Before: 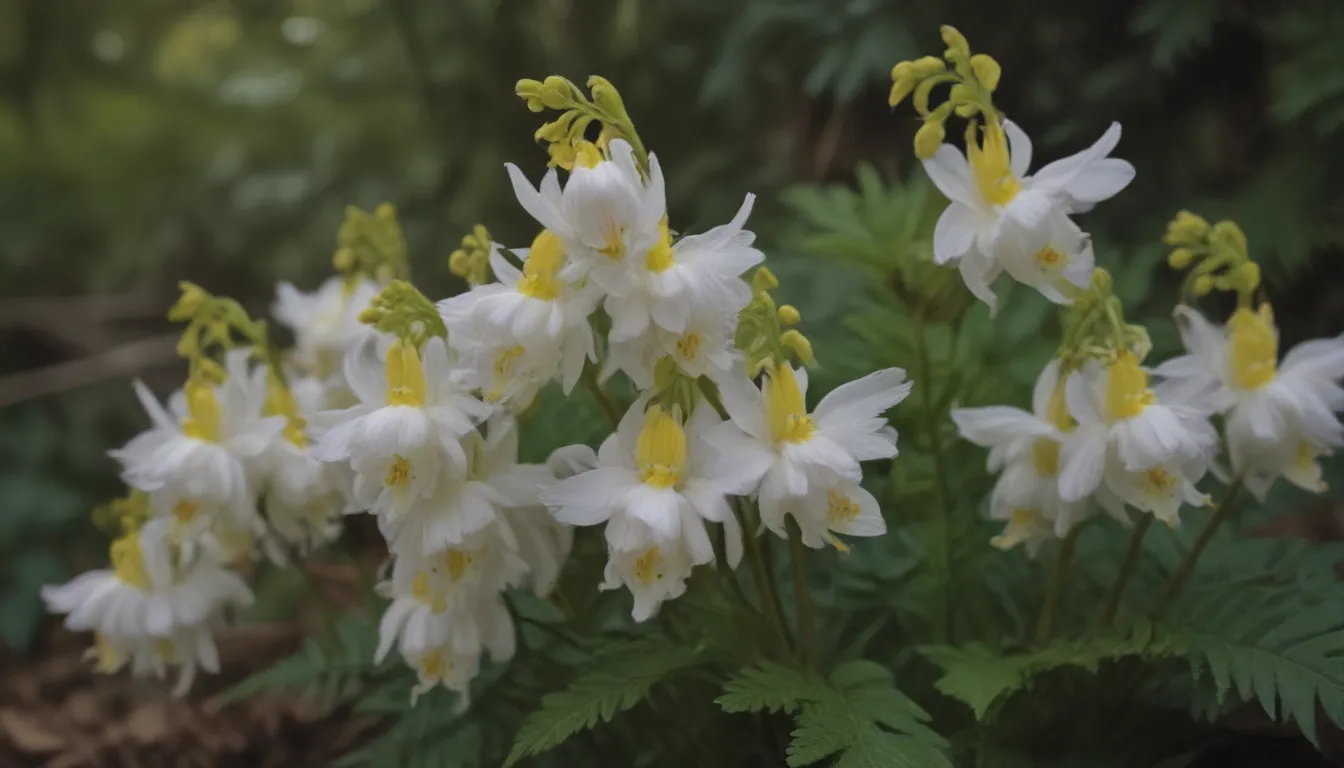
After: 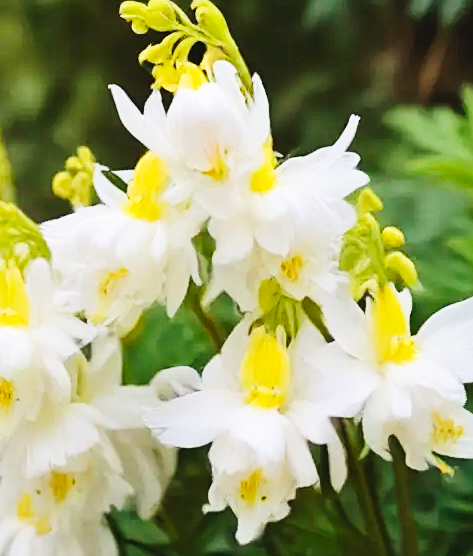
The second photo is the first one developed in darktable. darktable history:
sharpen: on, module defaults
base curve: curves: ch0 [(0, 0) (0, 0) (0.002, 0.001) (0.008, 0.003) (0.019, 0.011) (0.037, 0.037) (0.064, 0.11) (0.102, 0.232) (0.152, 0.379) (0.216, 0.524) (0.296, 0.665) (0.394, 0.789) (0.512, 0.881) (0.651, 0.945) (0.813, 0.986) (1, 1)], preserve colors none
contrast brightness saturation: contrast 0.2, brightness 0.16, saturation 0.22
crop and rotate: left 29.476%, top 10.214%, right 35.32%, bottom 17.333%
